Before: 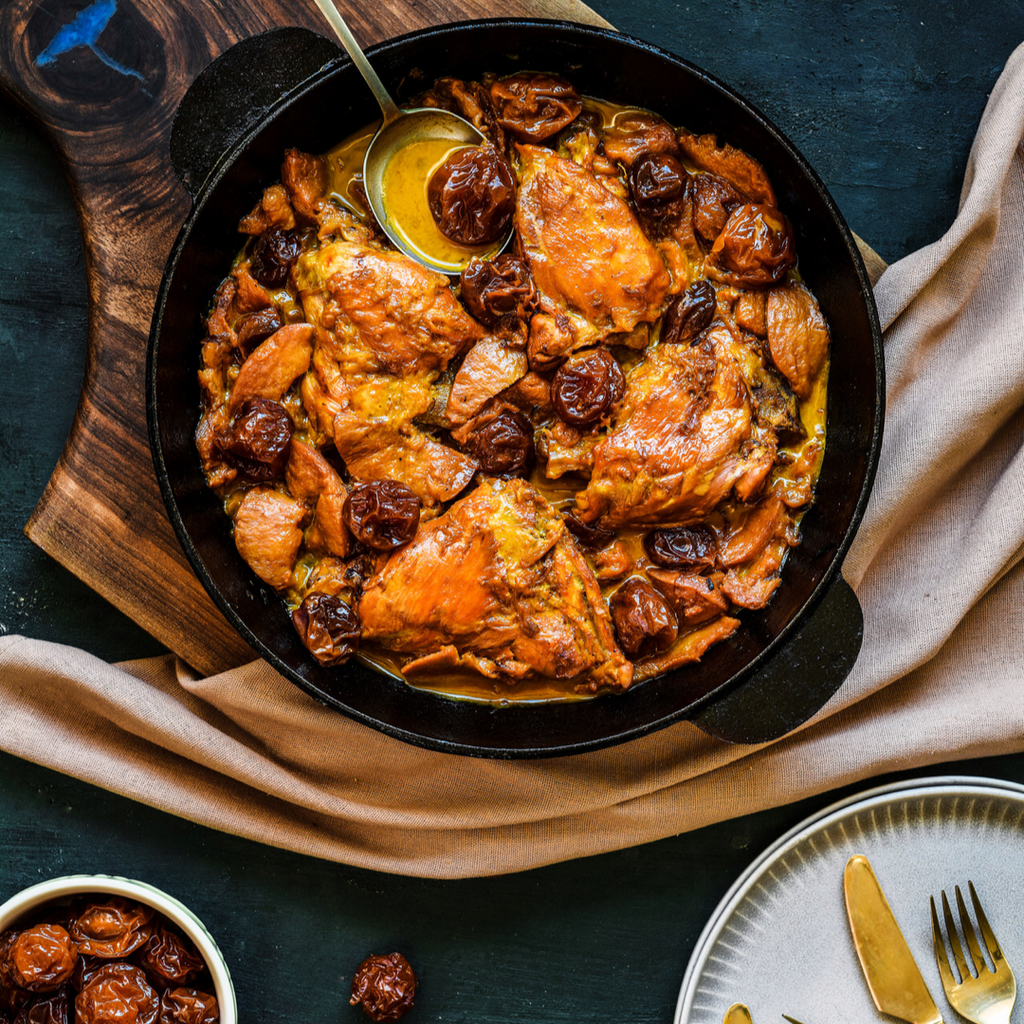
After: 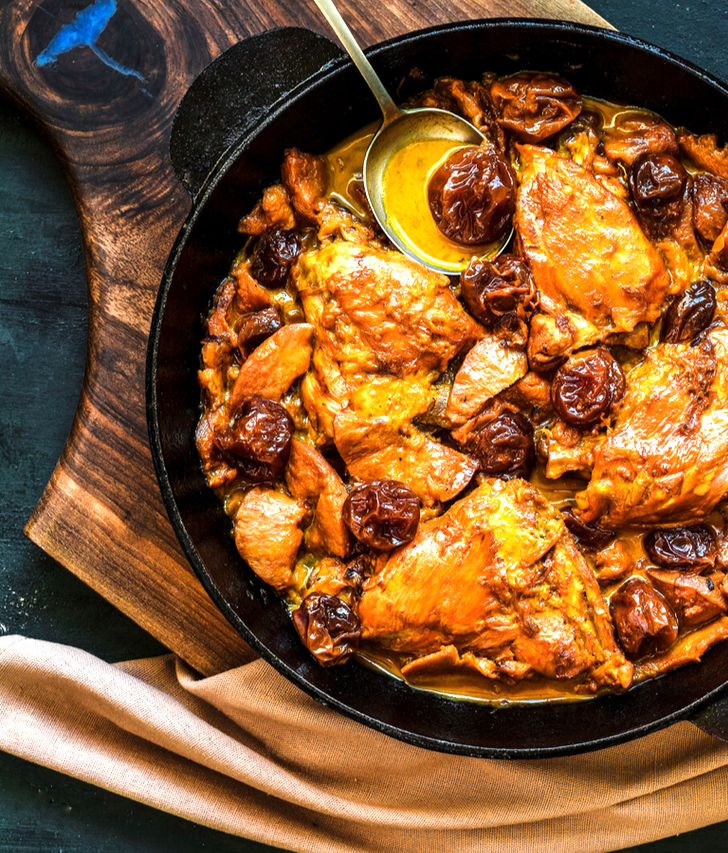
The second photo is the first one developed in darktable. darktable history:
crop: right 28.885%, bottom 16.626%
exposure: exposure 0.77 EV, compensate highlight preservation false
